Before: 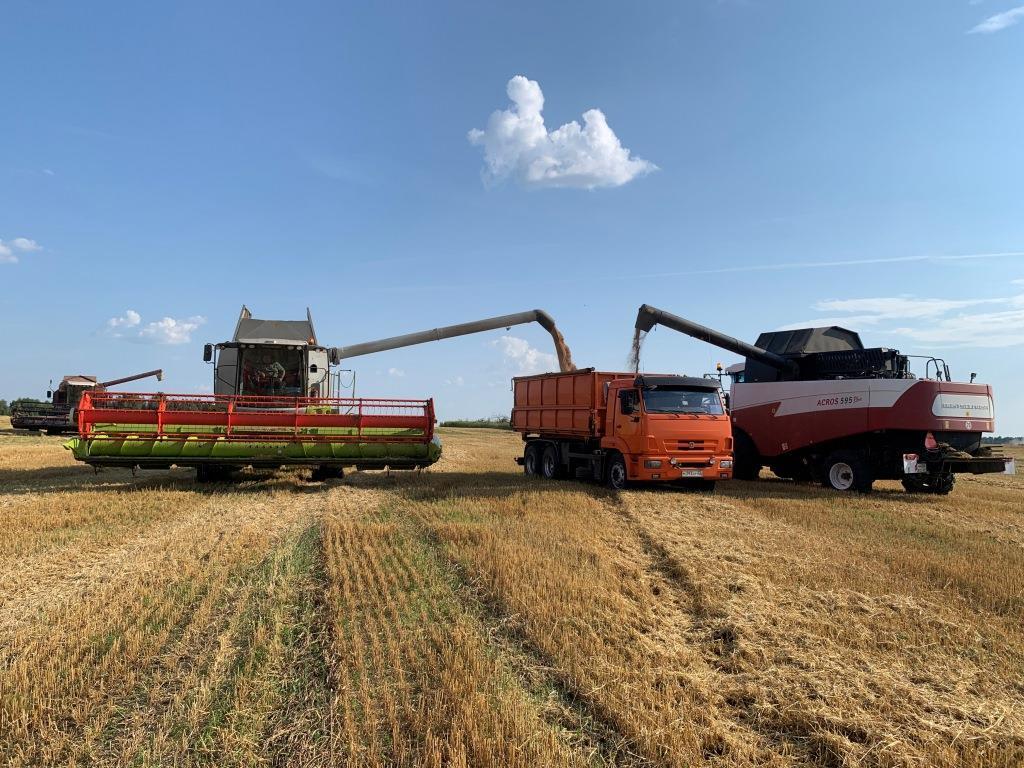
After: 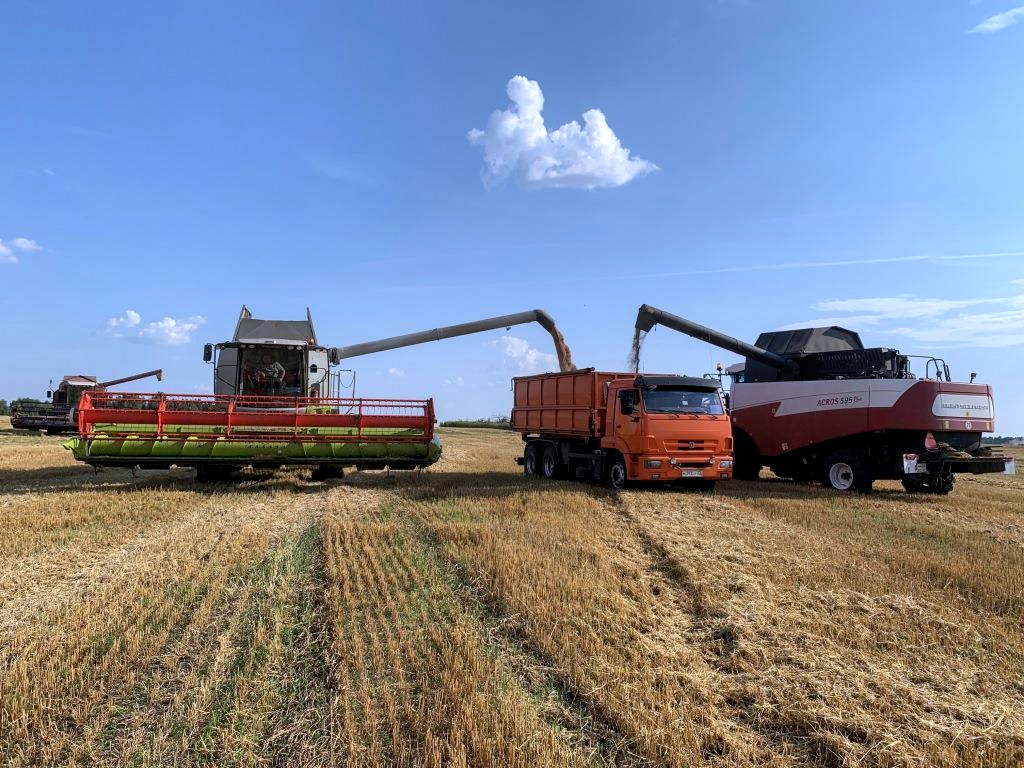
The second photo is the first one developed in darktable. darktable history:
white balance: red 0.967, blue 1.119, emerald 0.756
local contrast: on, module defaults
